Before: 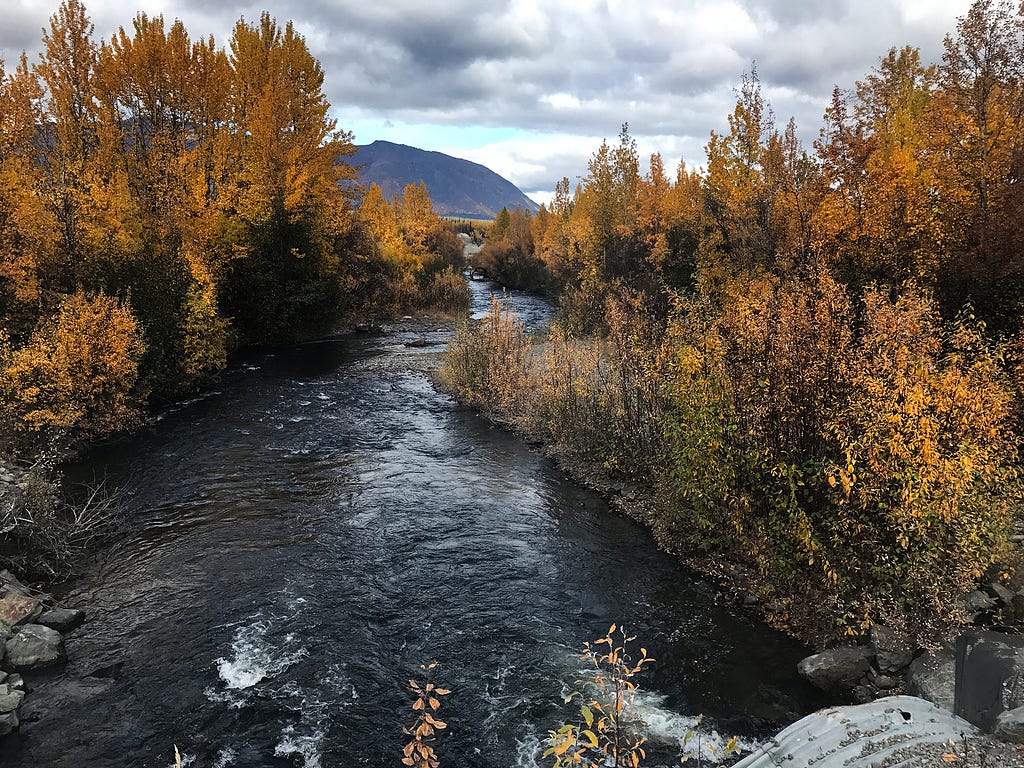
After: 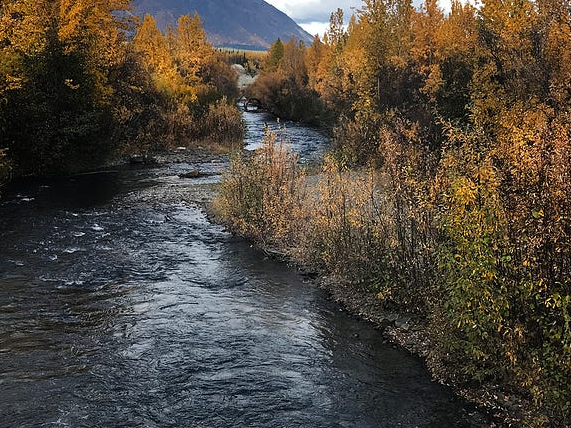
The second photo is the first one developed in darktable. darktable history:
crop and rotate: left 22.13%, top 22.054%, right 22.026%, bottom 22.102%
tone equalizer: on, module defaults
